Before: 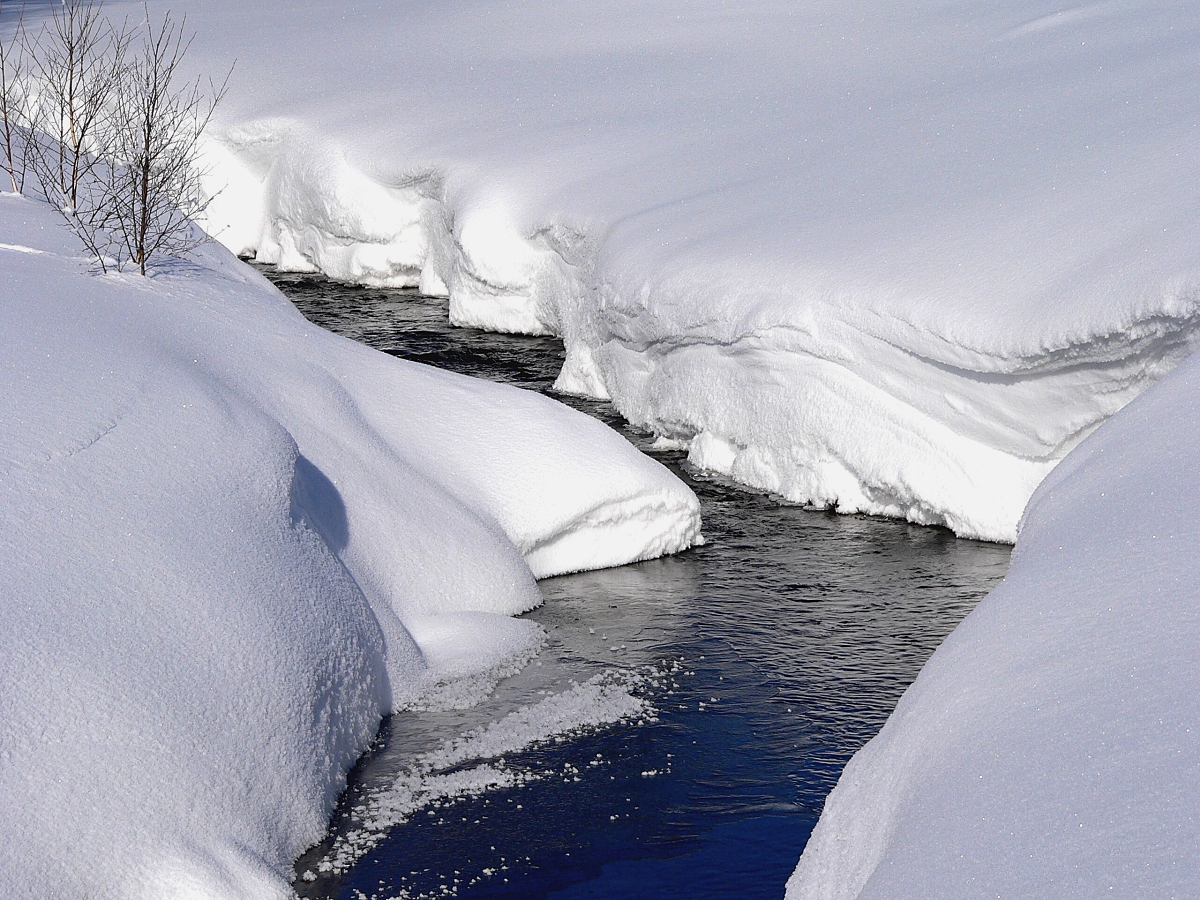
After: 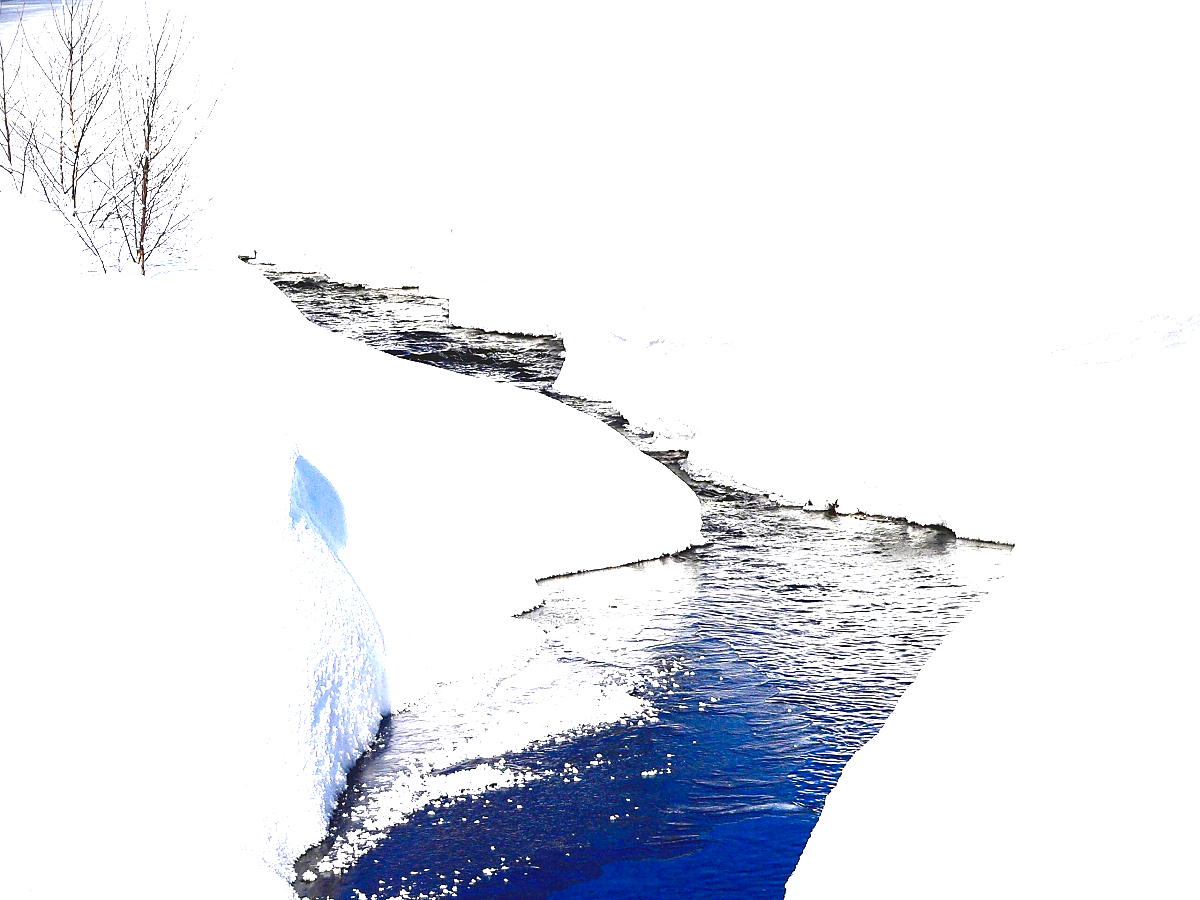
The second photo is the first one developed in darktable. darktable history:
vignetting: fall-off radius 61.06%, brightness -0.682, unbound false
color balance rgb: highlights gain › luminance 17.96%, perceptual saturation grading › global saturation 0.873%, perceptual saturation grading › highlights -17.345%, perceptual saturation grading › mid-tones 33.043%, perceptual saturation grading › shadows 50.514%, perceptual brilliance grading › global brilliance 29.9%, perceptual brilliance grading › highlights 12.272%, perceptual brilliance grading › mid-tones 23.1%, global vibrance 3.386%
exposure: black level correction 0, exposure 1.096 EV, compensate highlight preservation false
